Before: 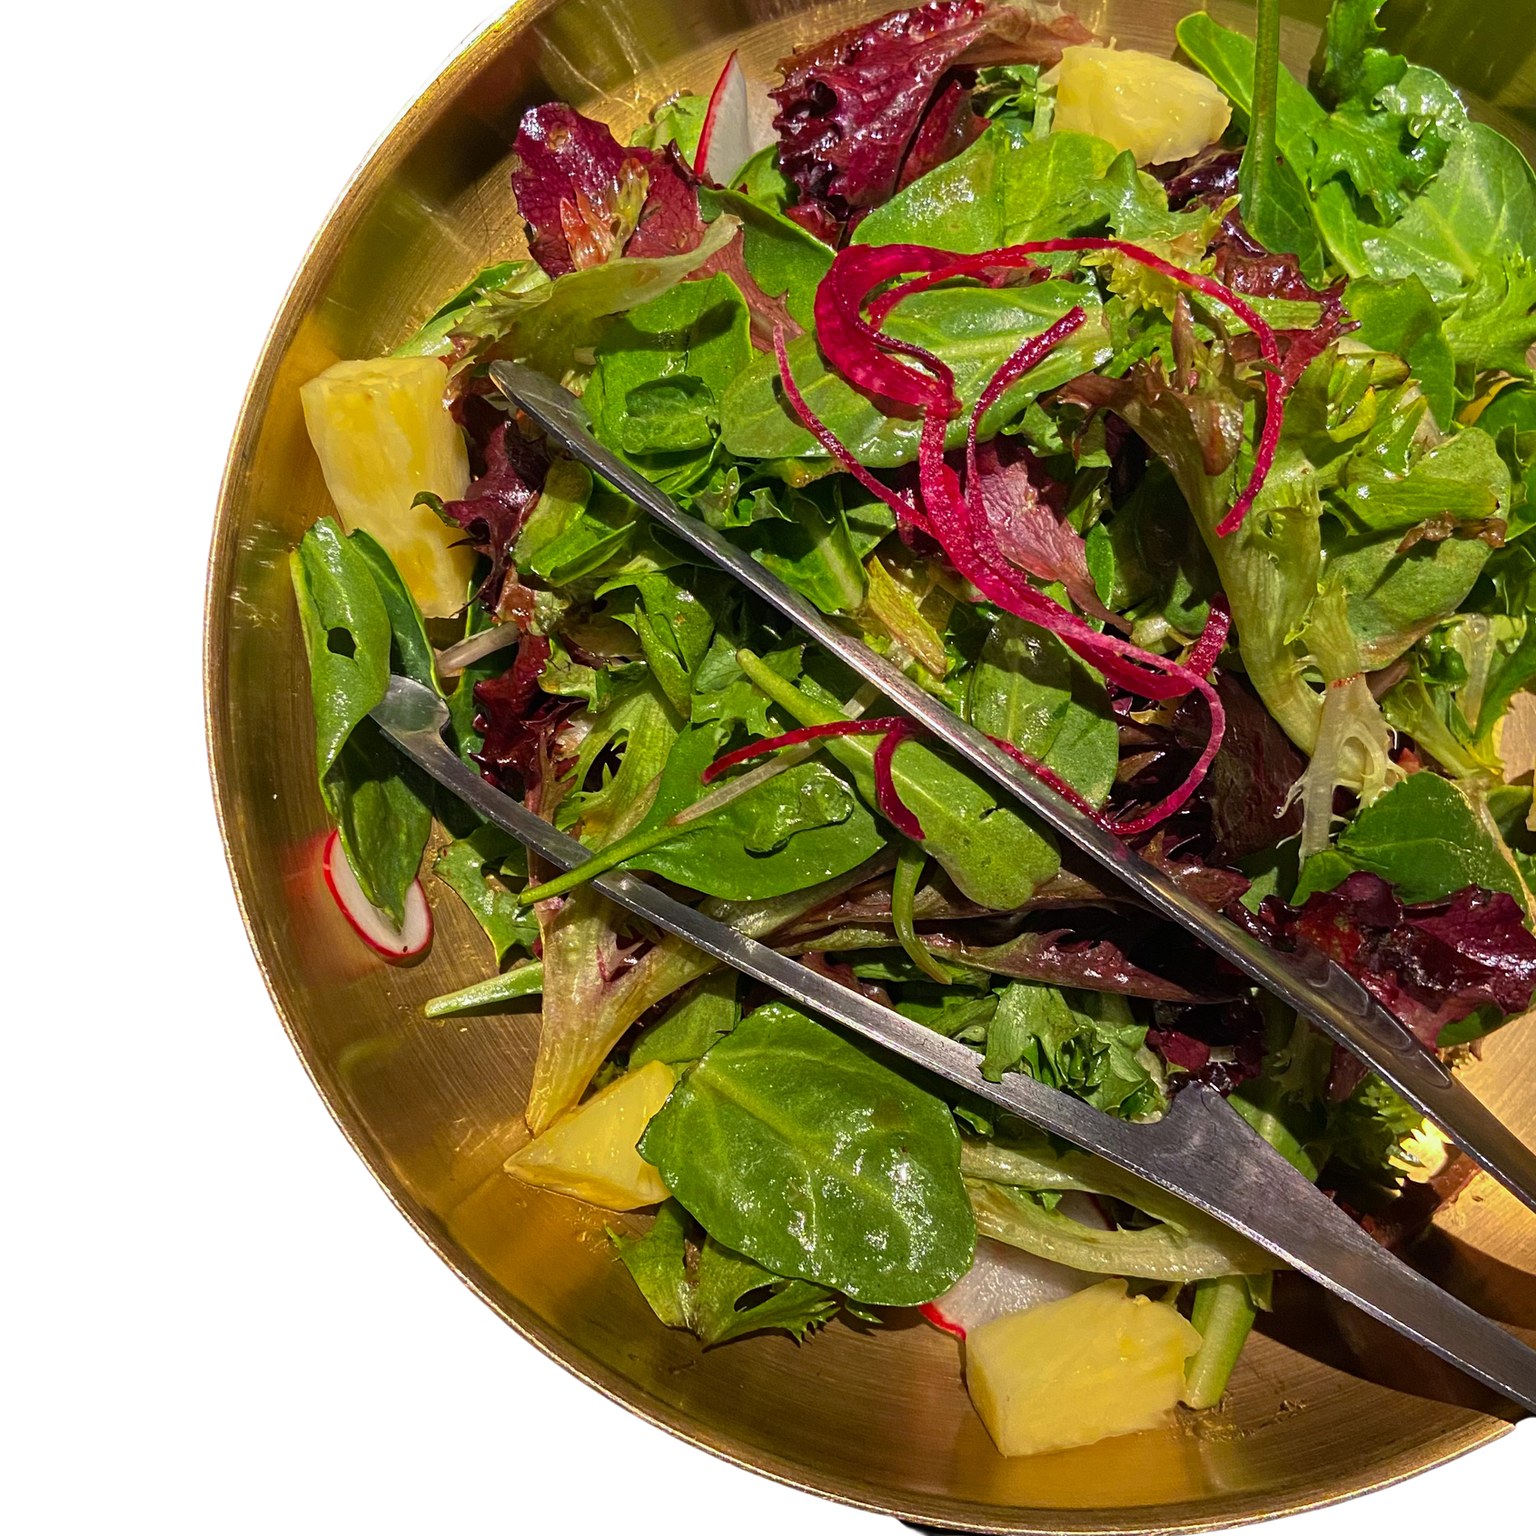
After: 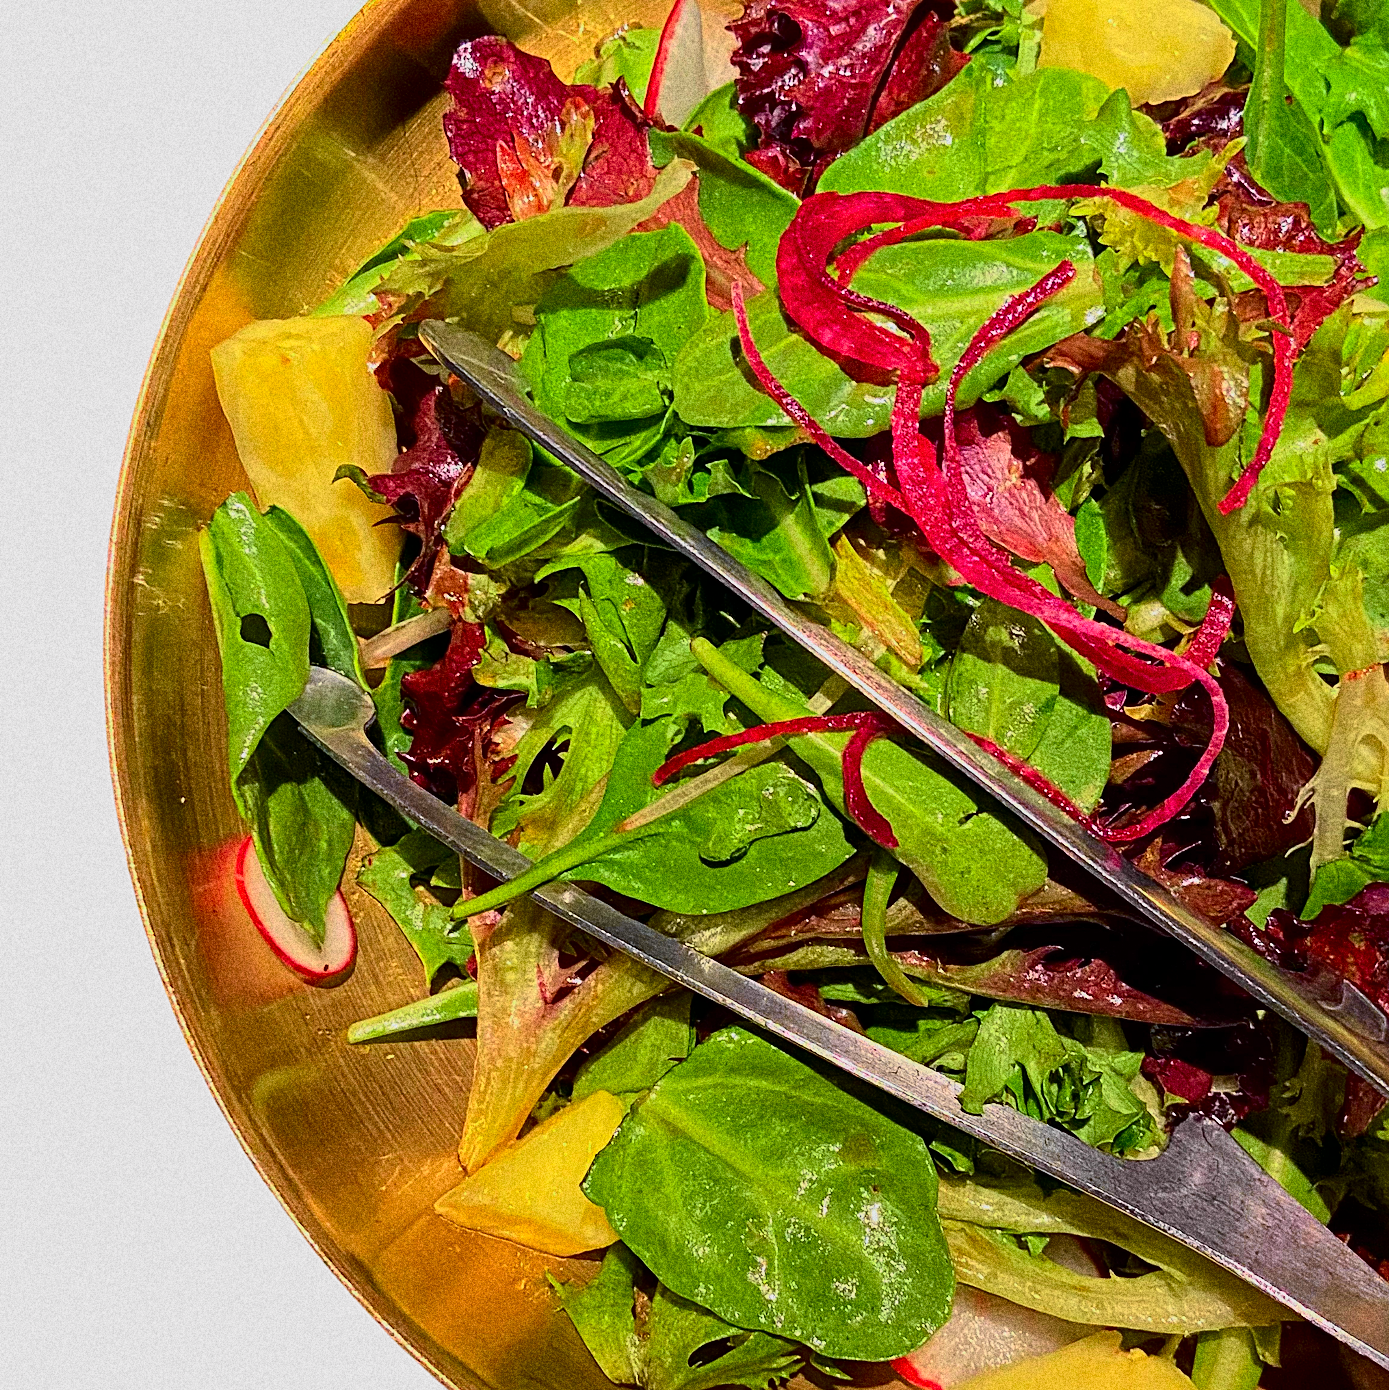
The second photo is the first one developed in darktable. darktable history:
sharpen: on, module defaults
grain: coarseness 10.62 ISO, strength 55.56%
crop and rotate: left 7.196%, top 4.574%, right 10.605%, bottom 13.178%
global tonemap: drago (1, 100), detail 1
tone curve: curves: ch0 [(0, 0) (0.062, 0.023) (0.168, 0.142) (0.359, 0.419) (0.469, 0.544) (0.634, 0.722) (0.839, 0.909) (0.998, 0.978)]; ch1 [(0, 0) (0.437, 0.408) (0.472, 0.47) (0.502, 0.504) (0.527, 0.546) (0.568, 0.619) (0.608, 0.665) (0.669, 0.748) (0.859, 0.899) (1, 1)]; ch2 [(0, 0) (0.33, 0.301) (0.421, 0.443) (0.473, 0.498) (0.509, 0.5) (0.535, 0.564) (0.575, 0.625) (0.608, 0.667) (1, 1)], color space Lab, independent channels, preserve colors none
